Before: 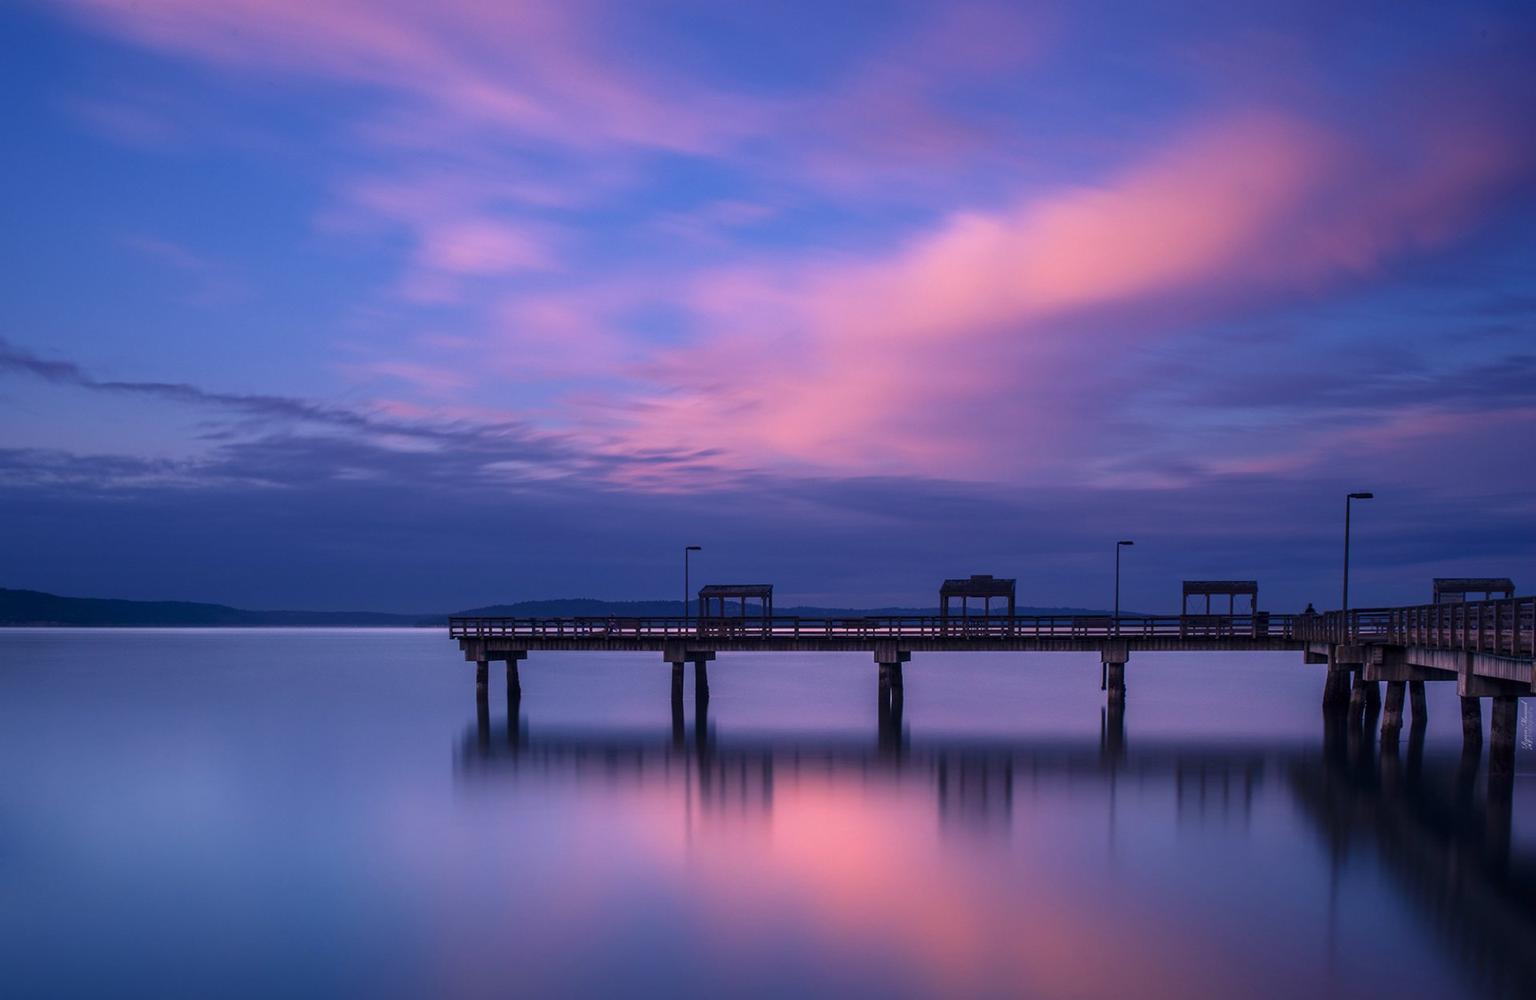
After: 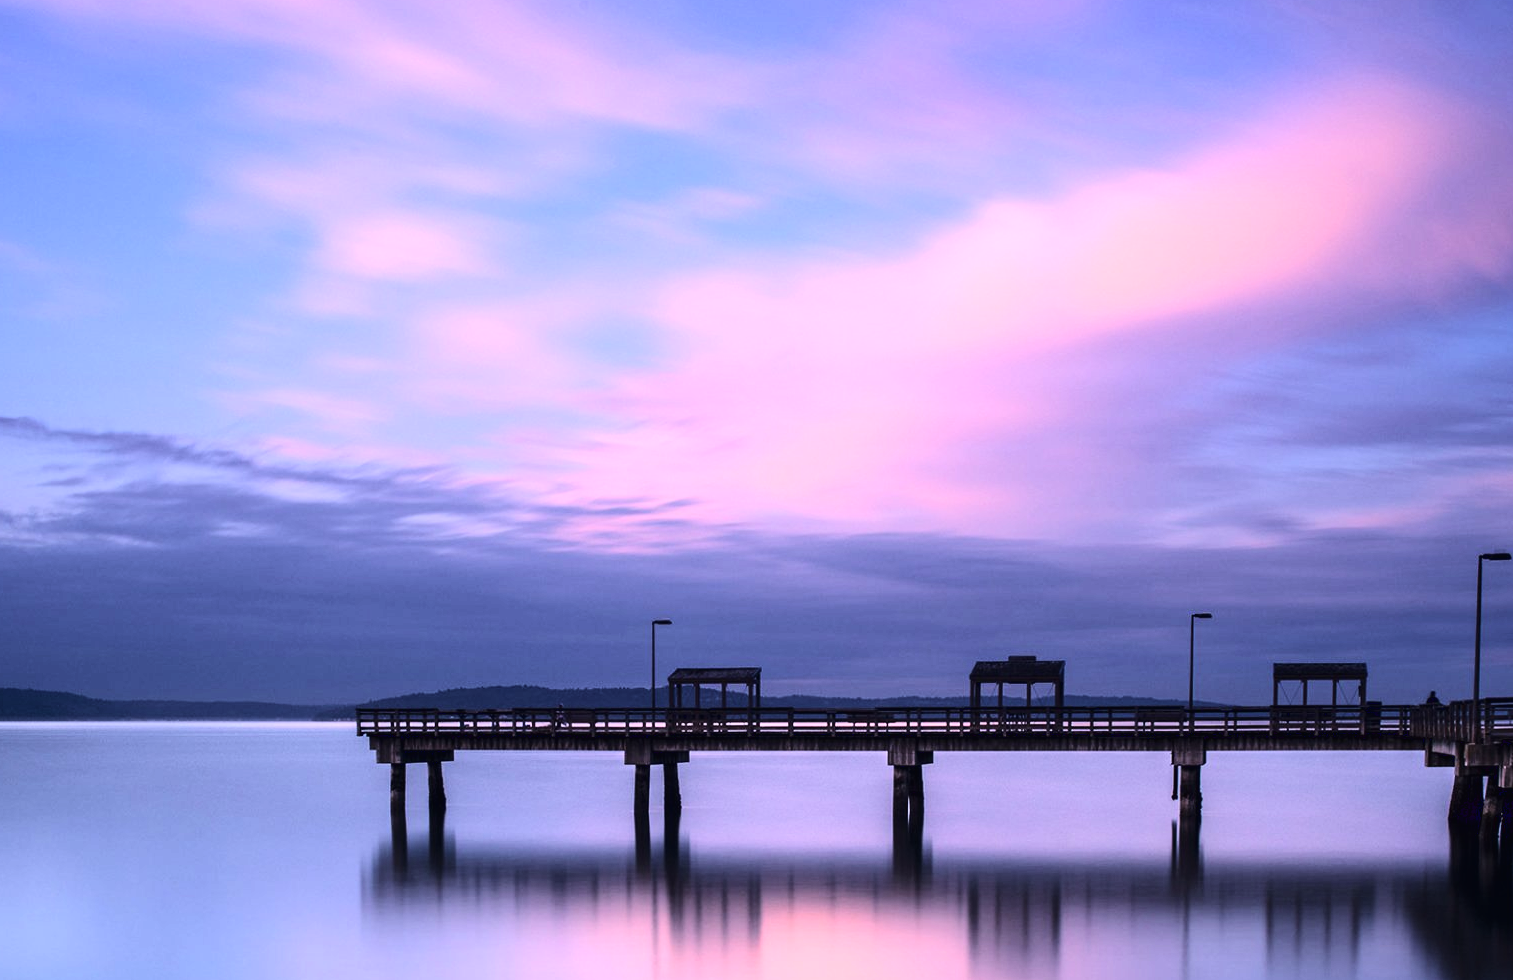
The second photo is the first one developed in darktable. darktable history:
tone equalizer: edges refinement/feathering 500, mask exposure compensation -1.57 EV, preserve details no
base curve: curves: ch0 [(0, 0.003) (0.001, 0.002) (0.006, 0.004) (0.02, 0.022) (0.048, 0.086) (0.094, 0.234) (0.162, 0.431) (0.258, 0.629) (0.385, 0.8) (0.548, 0.918) (0.751, 0.988) (1, 1)]
color correction: highlights b* -0.028, saturation 0.789
levels: mode automatic, levels [0, 0.618, 1]
crop and rotate: left 10.709%, top 5.054%, right 10.481%, bottom 16.495%
